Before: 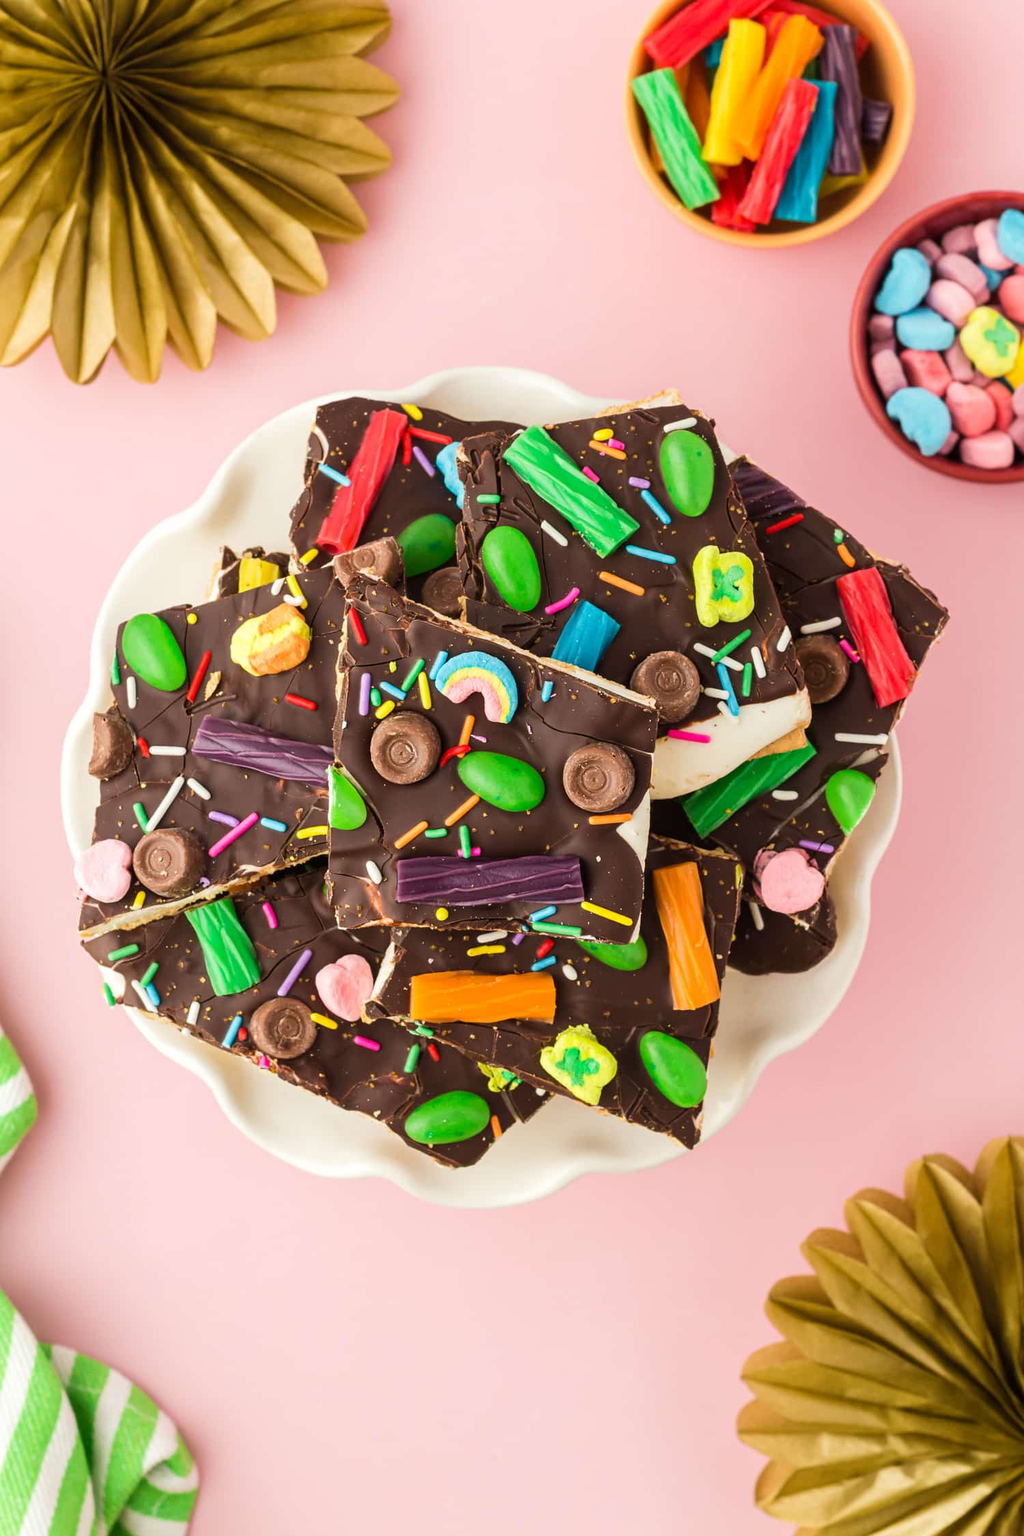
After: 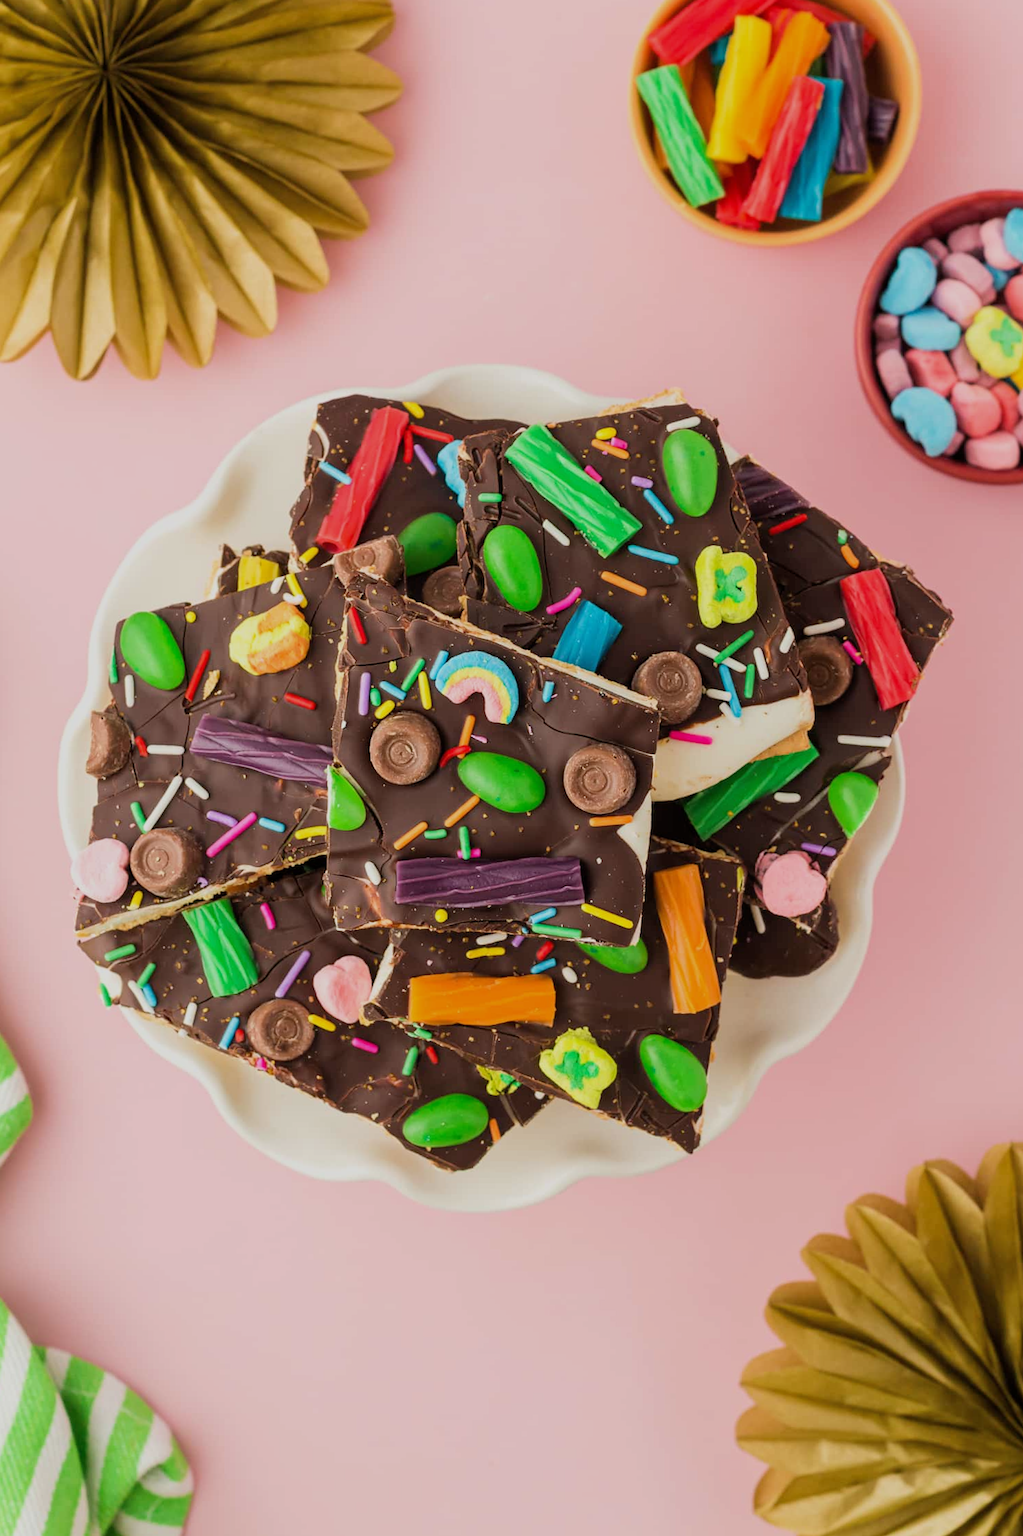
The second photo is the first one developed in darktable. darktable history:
exposure: exposure -0.175 EV, compensate highlight preservation false
filmic rgb: black relative exposure -15.01 EV, white relative exposure 3 EV, target black luminance 0%, hardness 9.25, latitude 98.82%, contrast 0.911, shadows ↔ highlights balance 0.404%, color science v6 (2022)
crop and rotate: angle -0.273°
